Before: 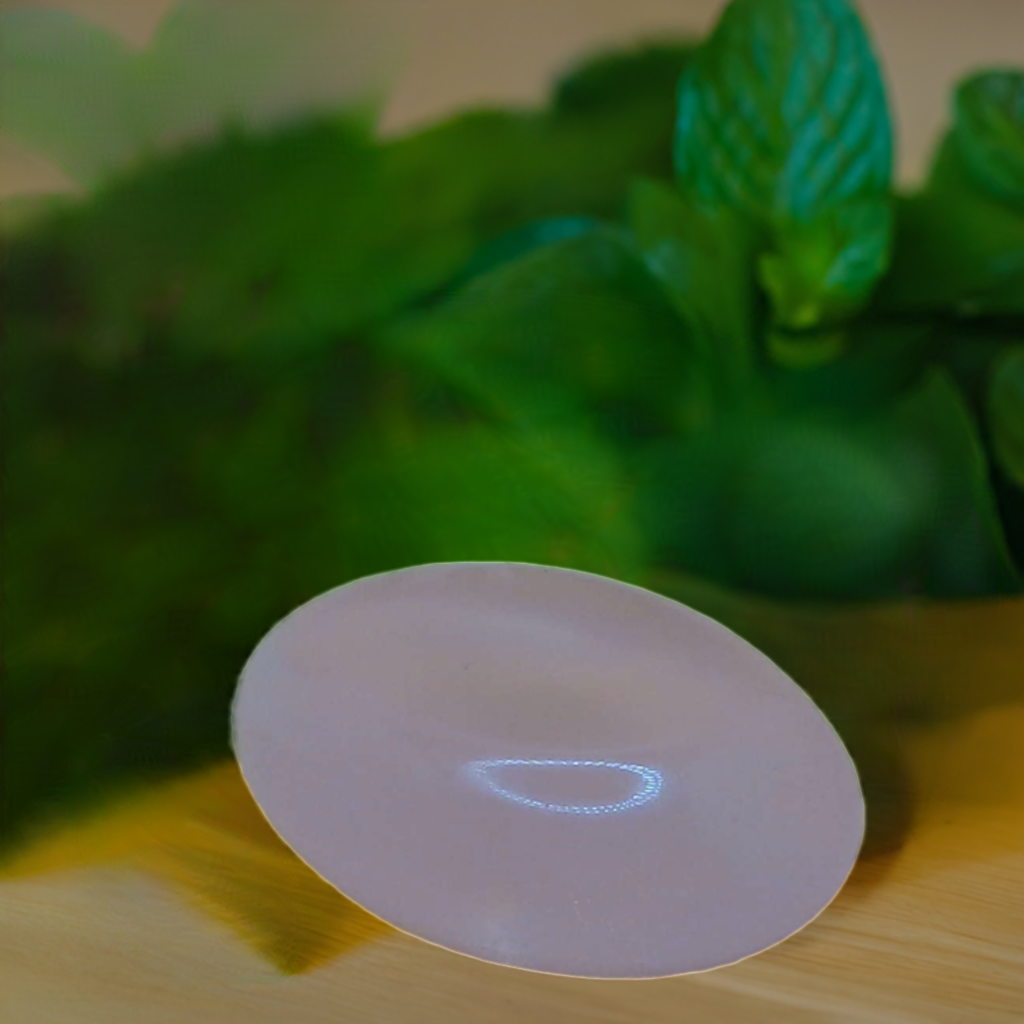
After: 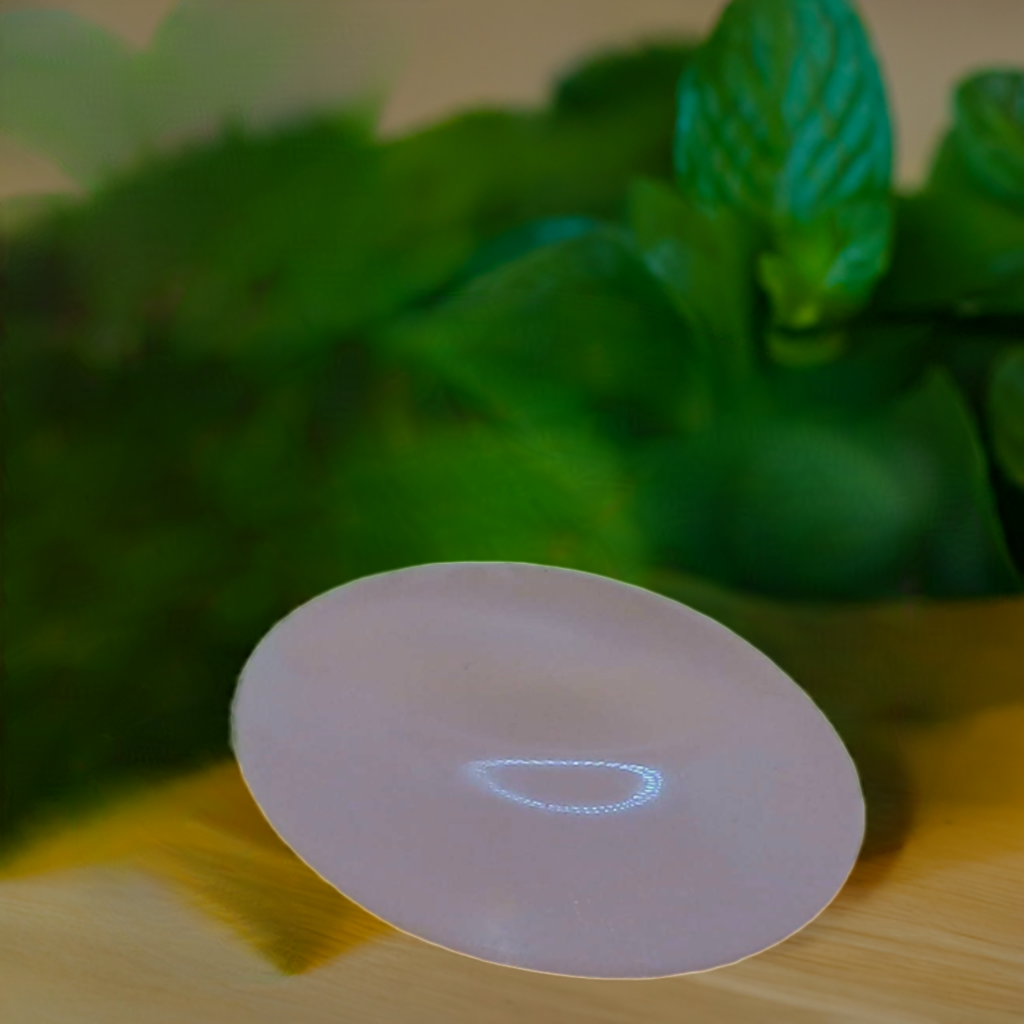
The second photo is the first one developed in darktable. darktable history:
white balance: red 1.009, blue 0.985
exposure: black level correction 0.002, compensate highlight preservation false
